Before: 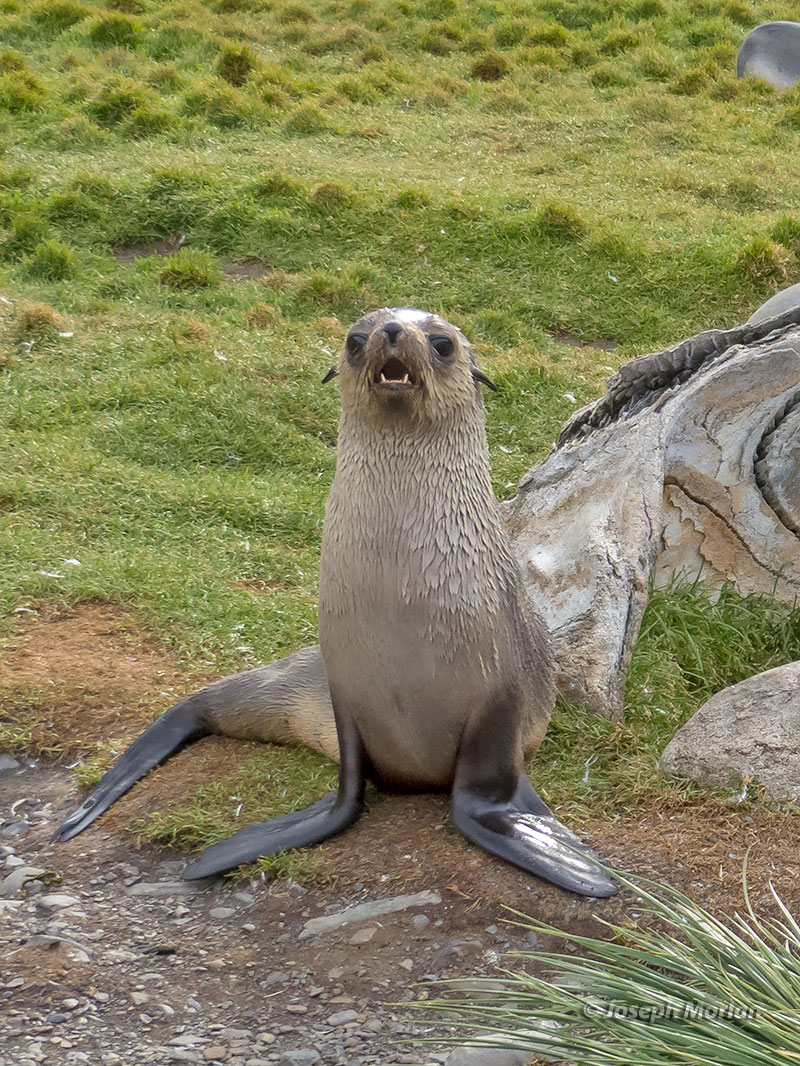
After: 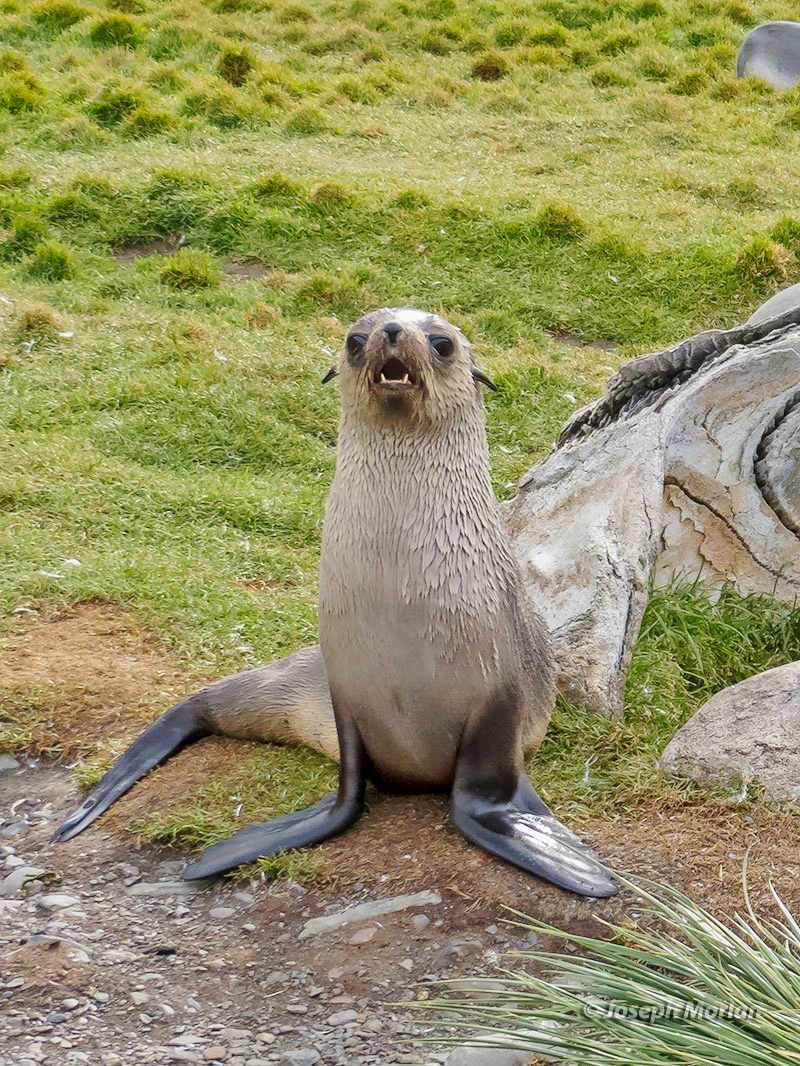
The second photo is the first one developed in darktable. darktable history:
tone curve: curves: ch0 [(0, 0) (0.071, 0.047) (0.266, 0.26) (0.483, 0.554) (0.753, 0.811) (1, 0.983)]; ch1 [(0, 0) (0.346, 0.307) (0.408, 0.387) (0.463, 0.465) (0.482, 0.493) (0.502, 0.499) (0.517, 0.502) (0.55, 0.548) (0.597, 0.61) (0.651, 0.698) (1, 1)]; ch2 [(0, 0) (0.346, 0.34) (0.434, 0.46) (0.485, 0.494) (0.5, 0.498) (0.517, 0.506) (0.526, 0.545) (0.583, 0.61) (0.625, 0.659) (1, 1)], preserve colors none
